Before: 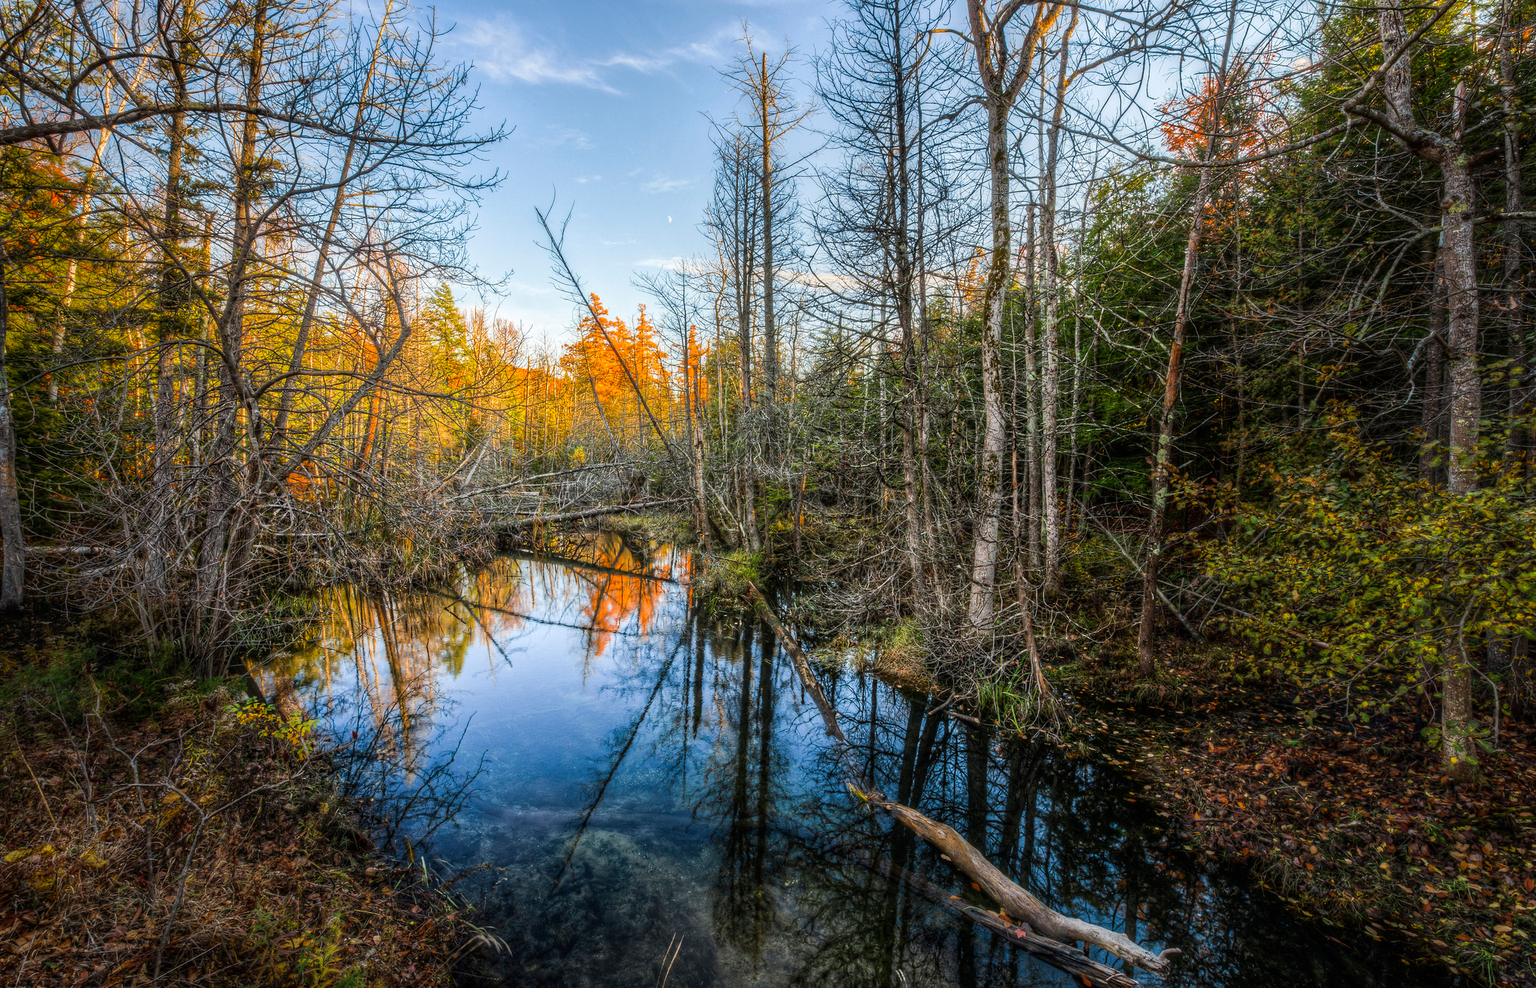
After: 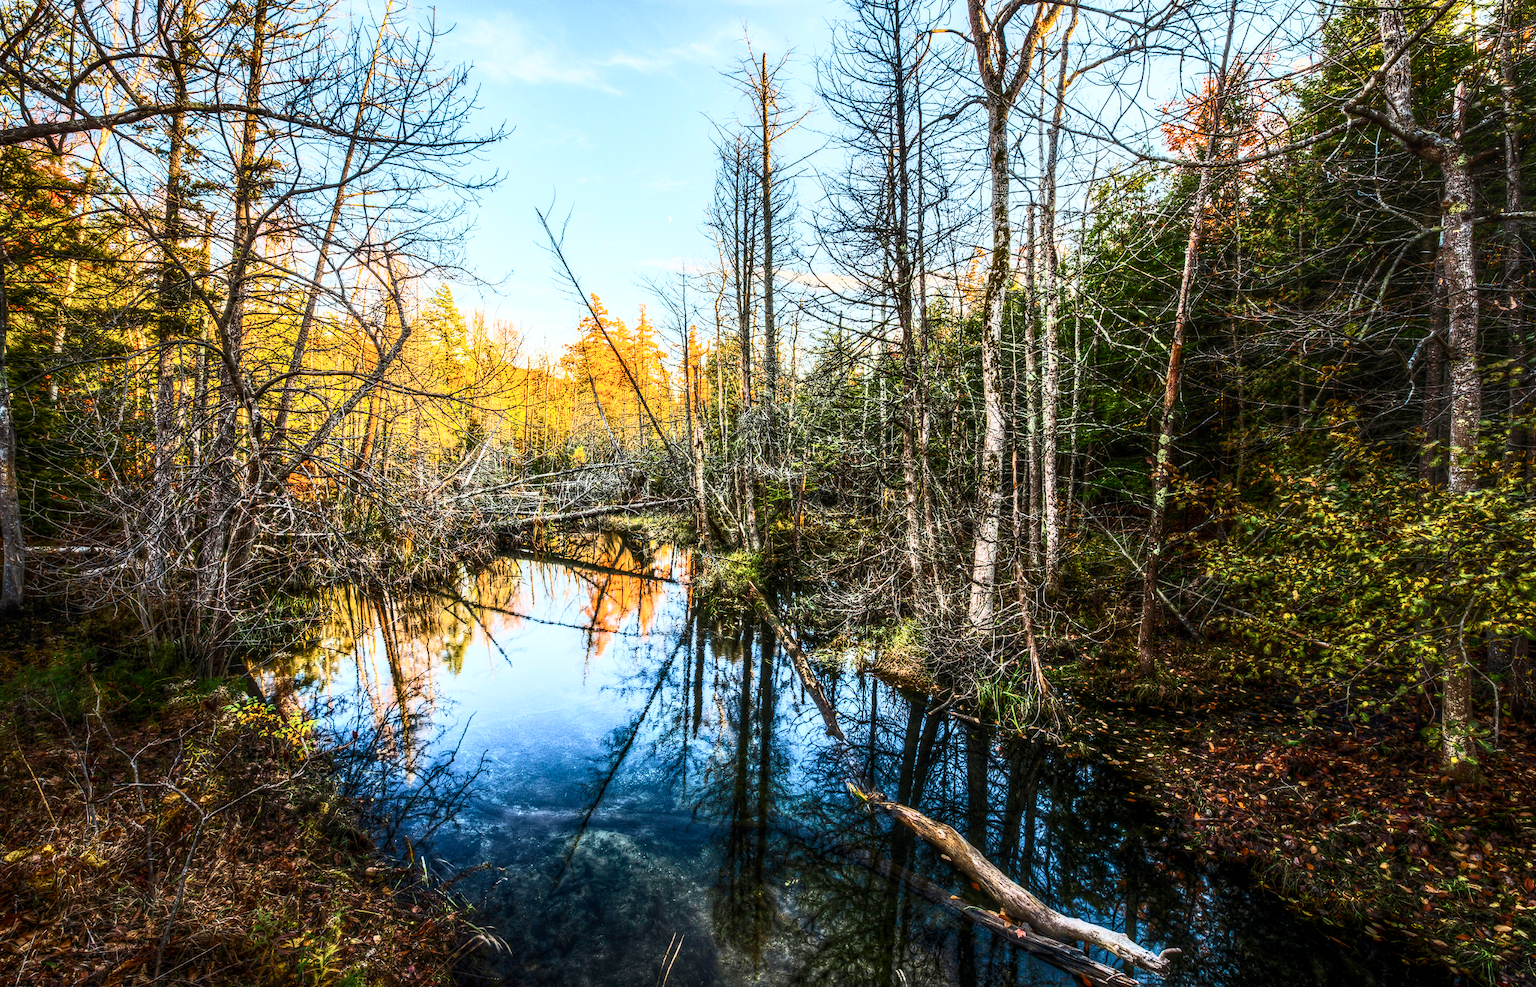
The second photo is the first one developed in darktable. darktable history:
local contrast: detail 130%
velvia: on, module defaults
contrast brightness saturation: contrast 0.62, brightness 0.34, saturation 0.14
